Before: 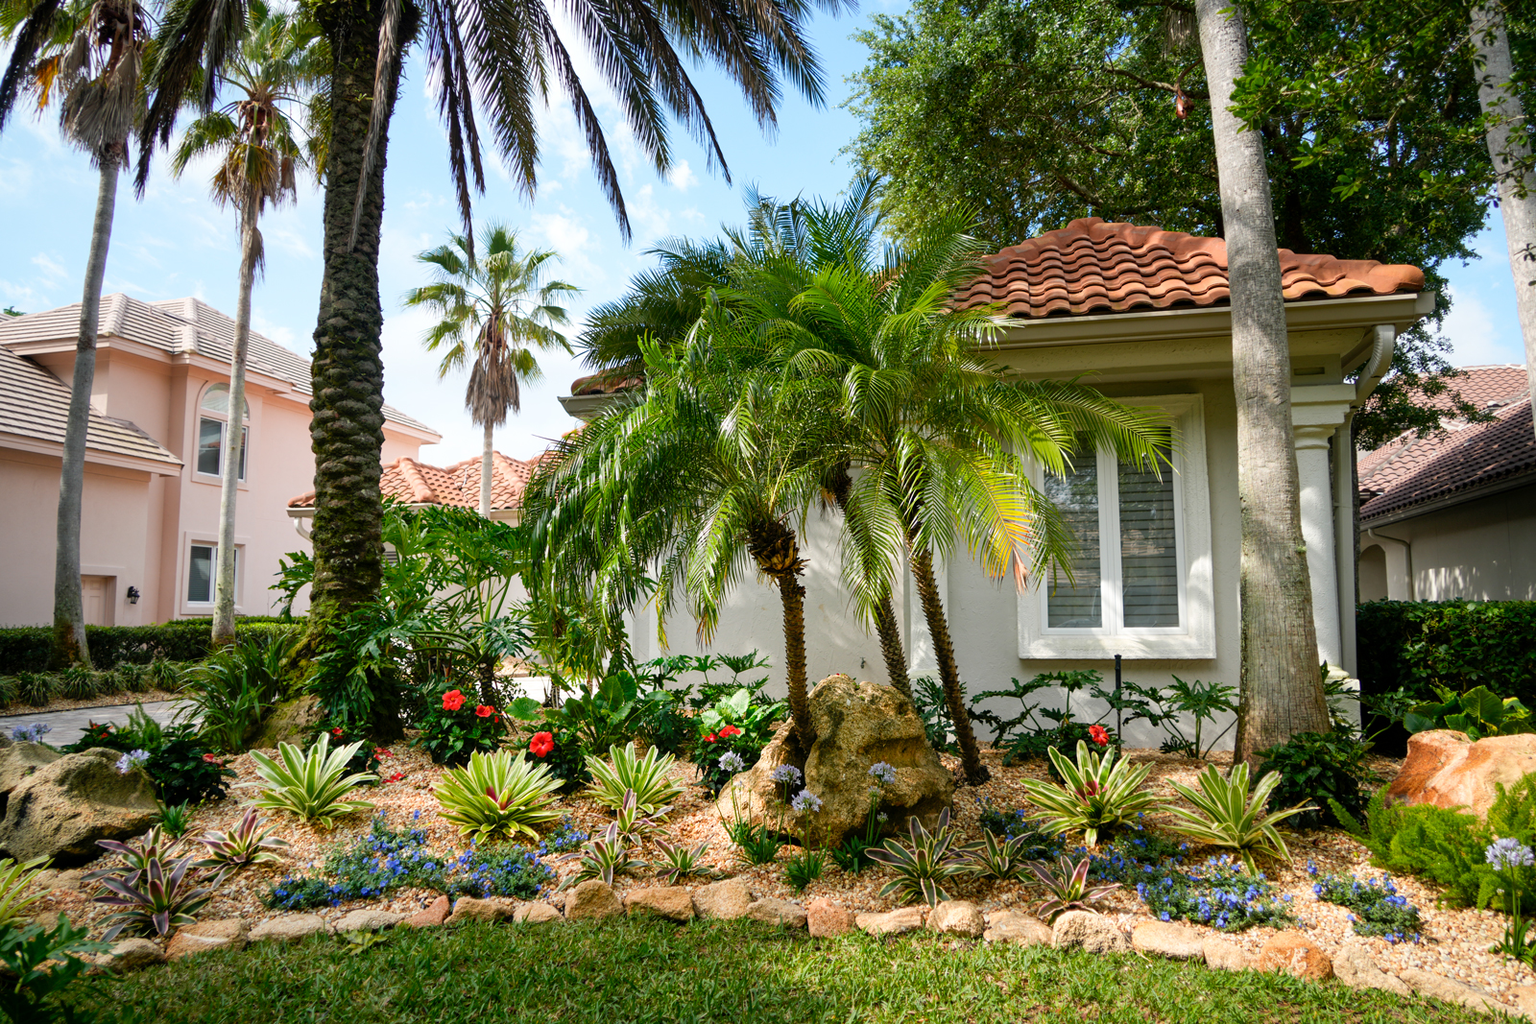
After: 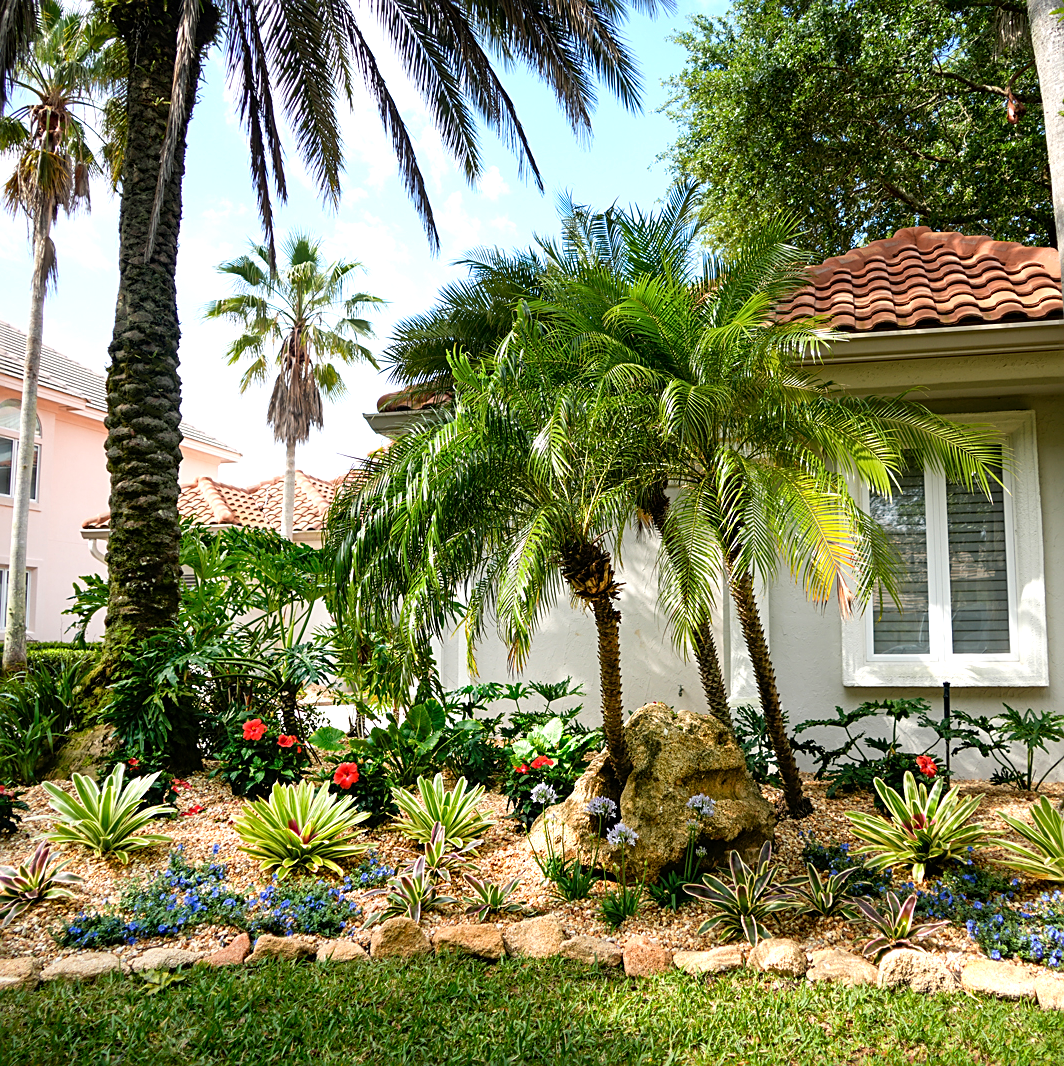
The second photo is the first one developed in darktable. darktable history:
tone curve: curves: ch0 [(0, 0) (0.003, 0.003) (0.011, 0.011) (0.025, 0.025) (0.044, 0.044) (0.069, 0.069) (0.1, 0.099) (0.136, 0.135) (0.177, 0.176) (0.224, 0.223) (0.277, 0.275) (0.335, 0.333) (0.399, 0.396) (0.468, 0.465) (0.543, 0.541) (0.623, 0.622) (0.709, 0.708) (0.801, 0.8) (0.898, 0.897) (1, 1)], color space Lab, independent channels, preserve colors none
tone equalizer: -8 EV -0.388 EV, -7 EV -0.418 EV, -6 EV -0.352 EV, -5 EV -0.225 EV, -3 EV 0.219 EV, -2 EV 0.354 EV, -1 EV 0.382 EV, +0 EV 0.445 EV
crop and rotate: left 13.662%, right 19.78%
sharpen: on, module defaults
